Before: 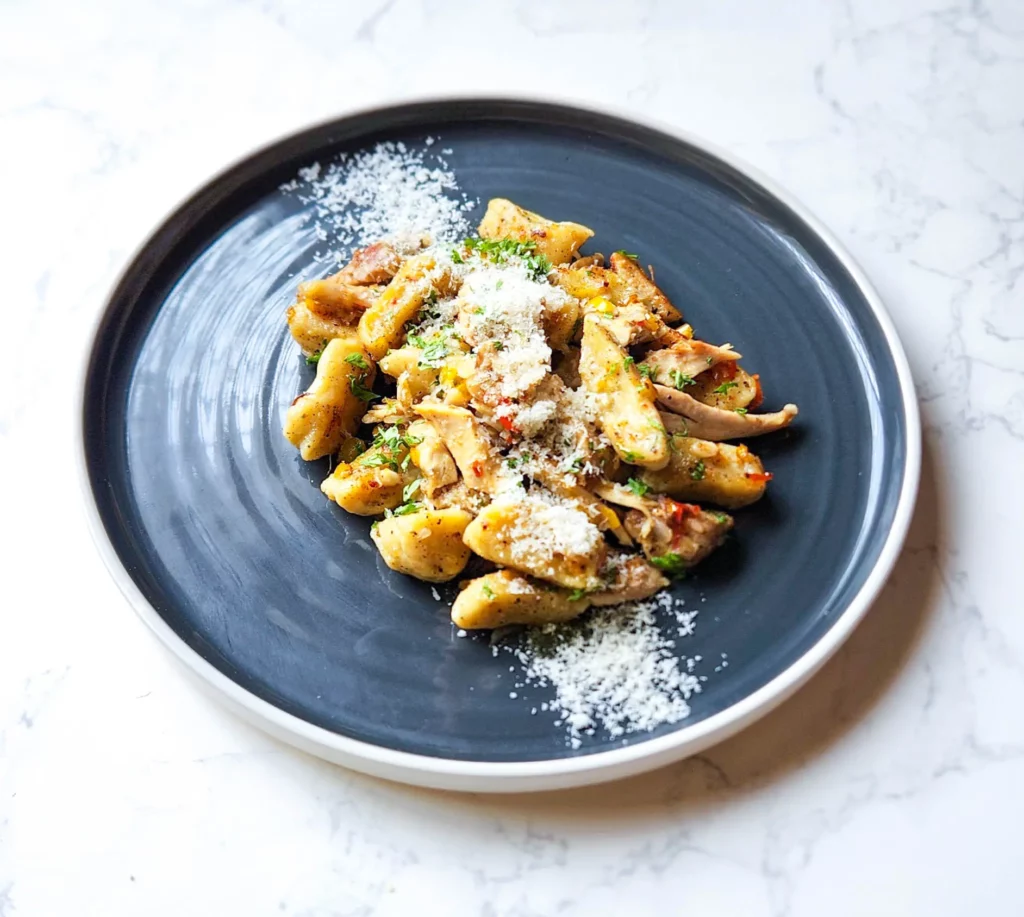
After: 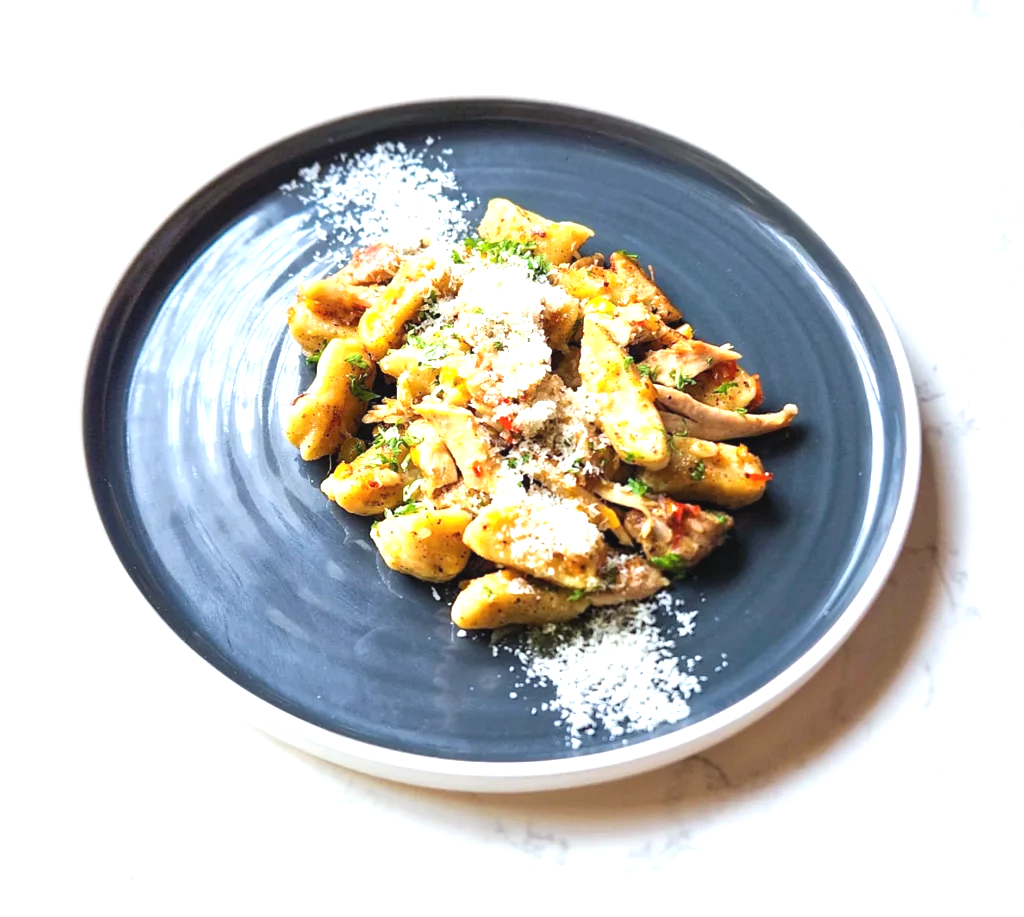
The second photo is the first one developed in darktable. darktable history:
exposure: black level correction -0.002, exposure 0.708 EV, compensate exposure bias true, compensate highlight preservation false
tone equalizer: on, module defaults
